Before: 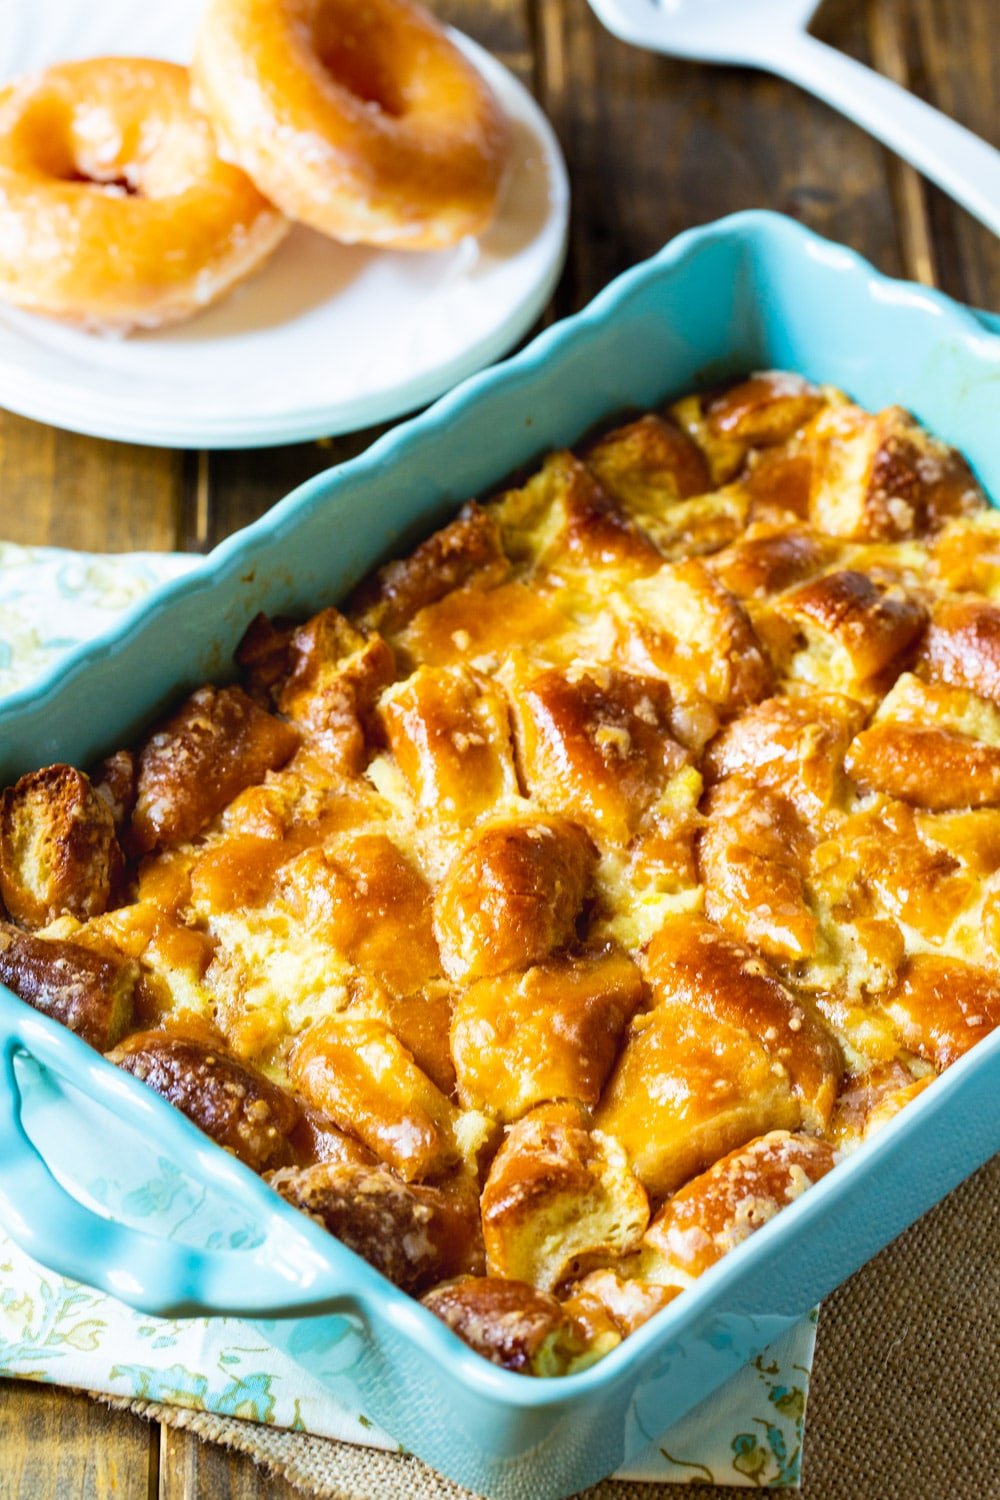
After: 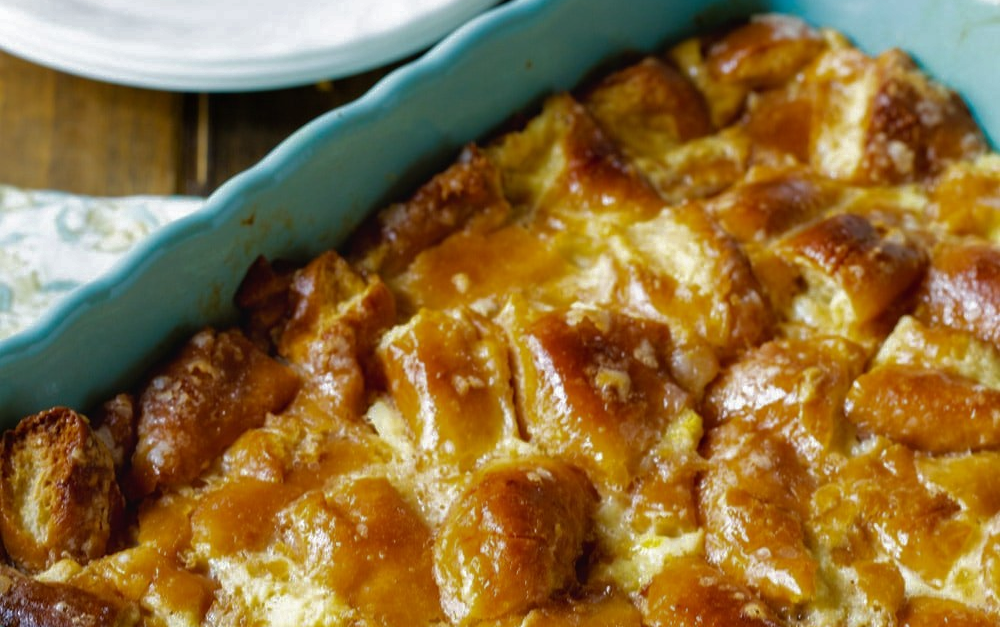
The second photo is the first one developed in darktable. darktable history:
base curve: curves: ch0 [(0, 0) (0.841, 0.609) (1, 1)]
crop and rotate: top 23.84%, bottom 34.294%
